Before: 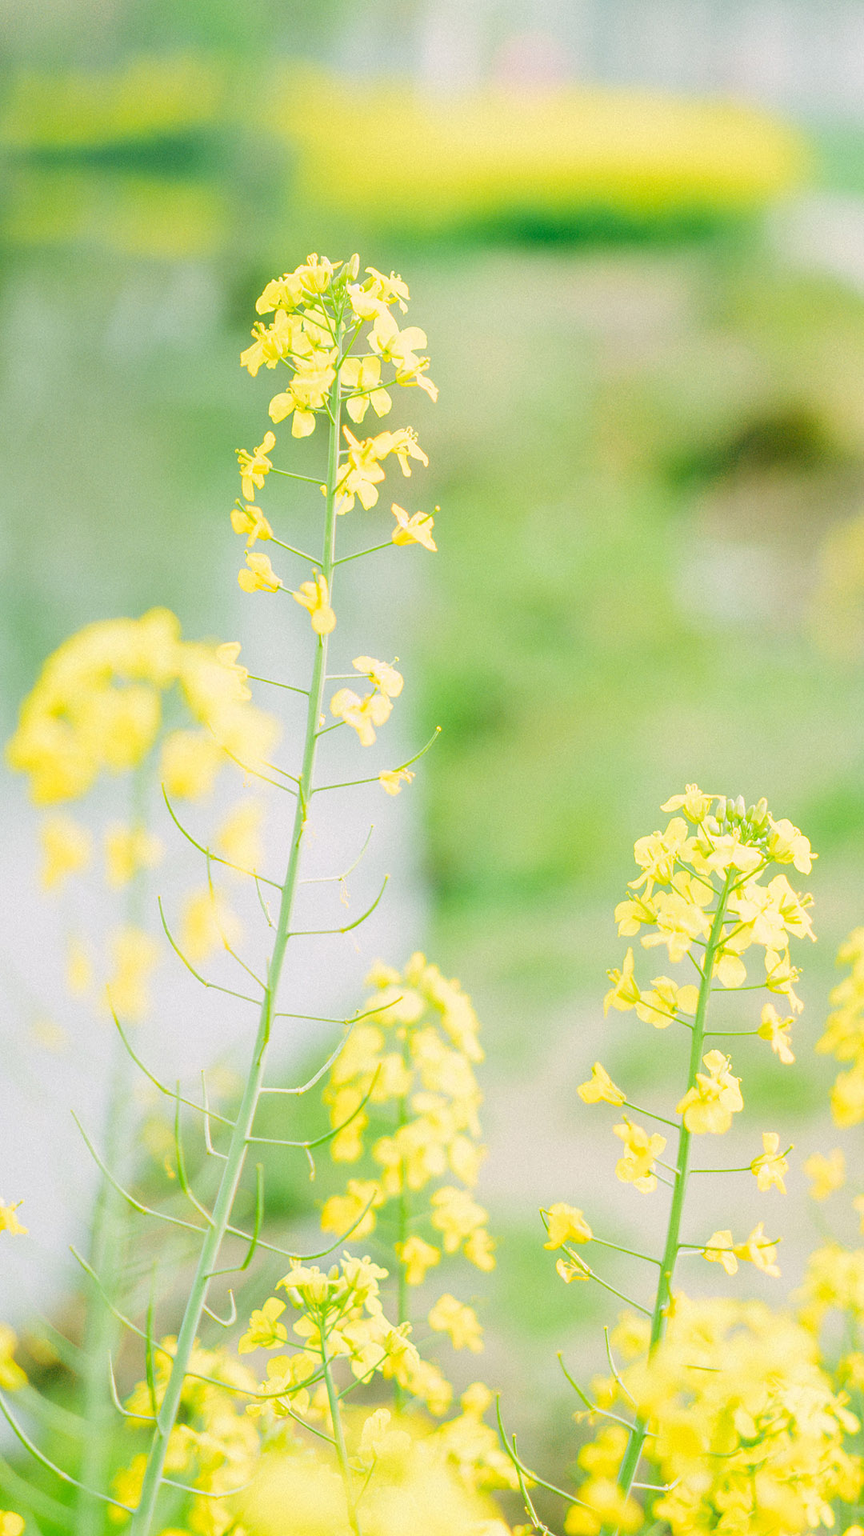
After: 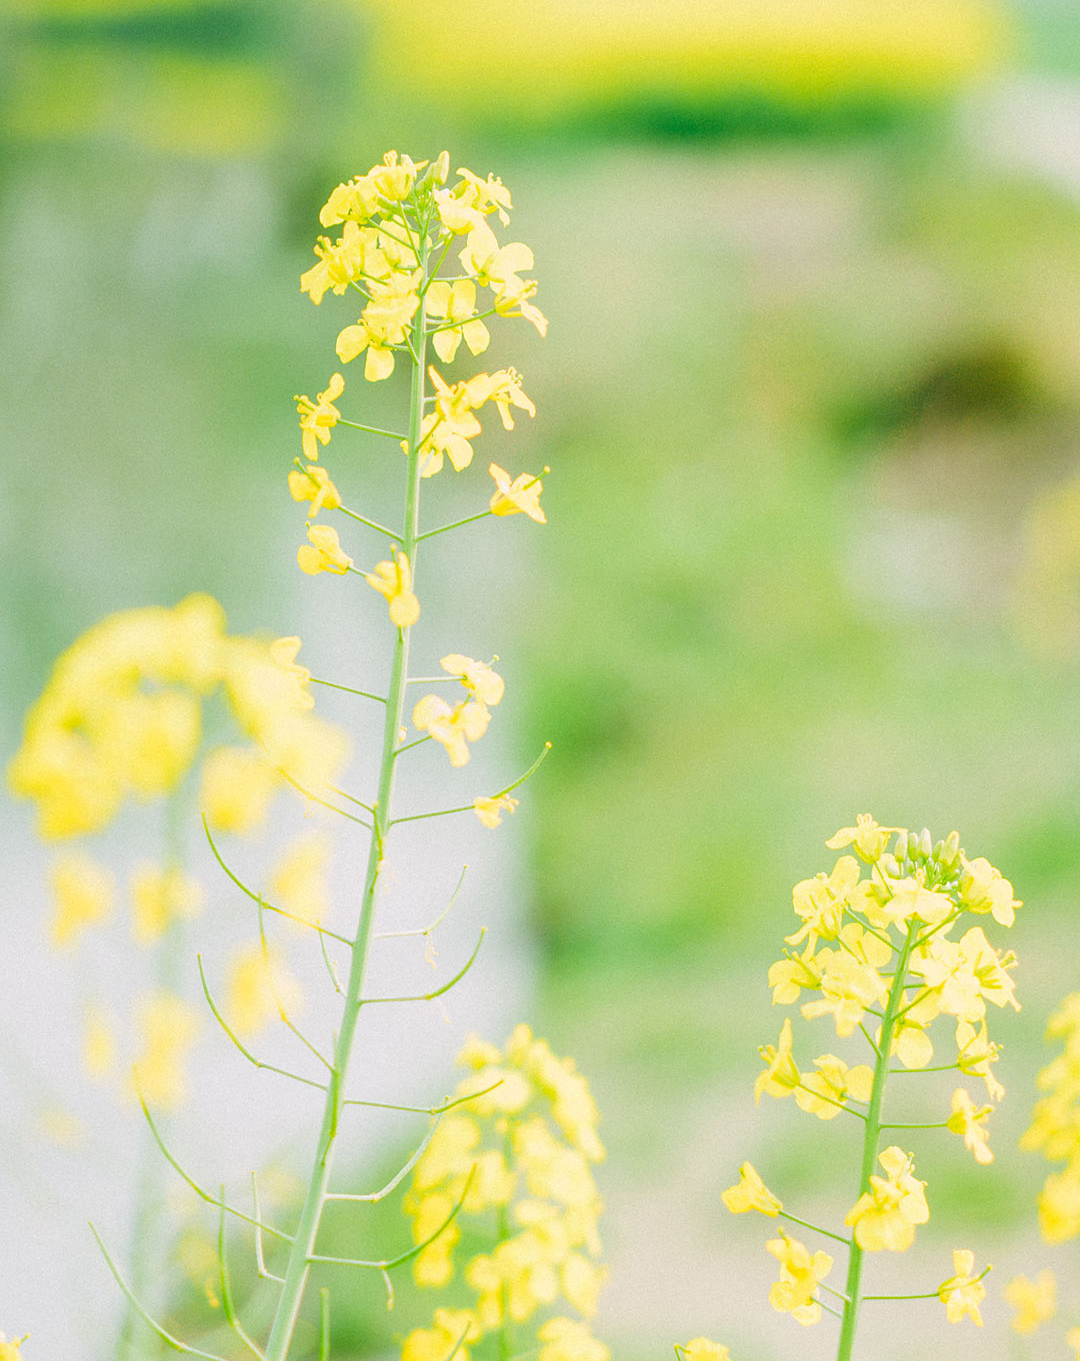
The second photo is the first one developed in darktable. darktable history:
crop and rotate: top 8.668%, bottom 20.4%
